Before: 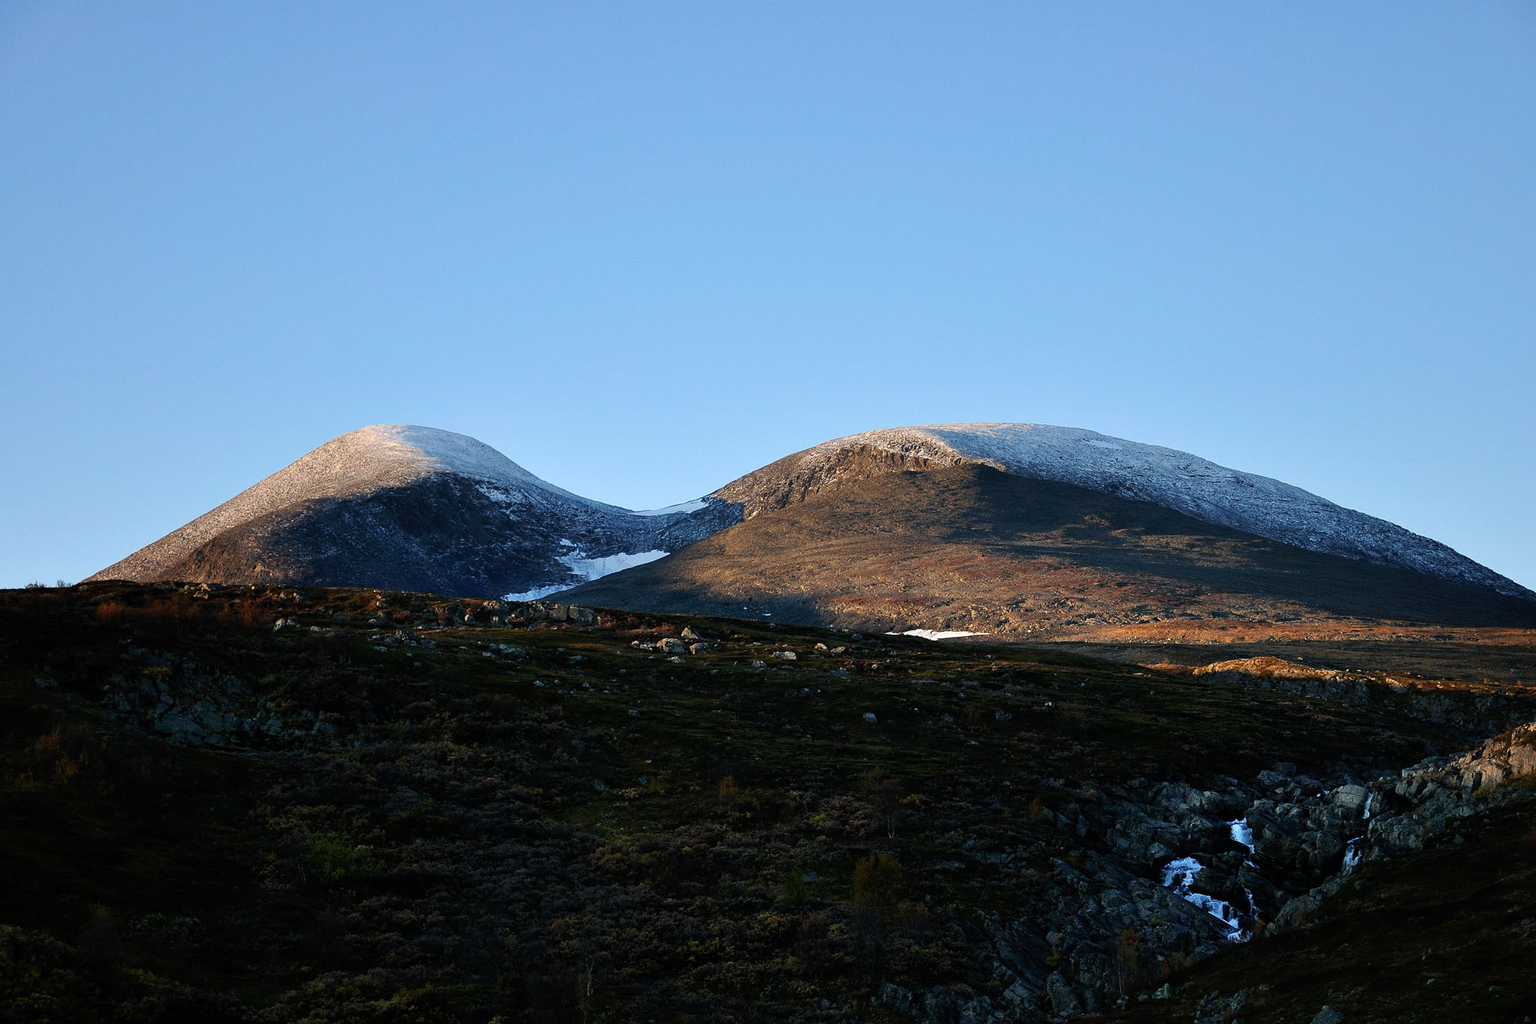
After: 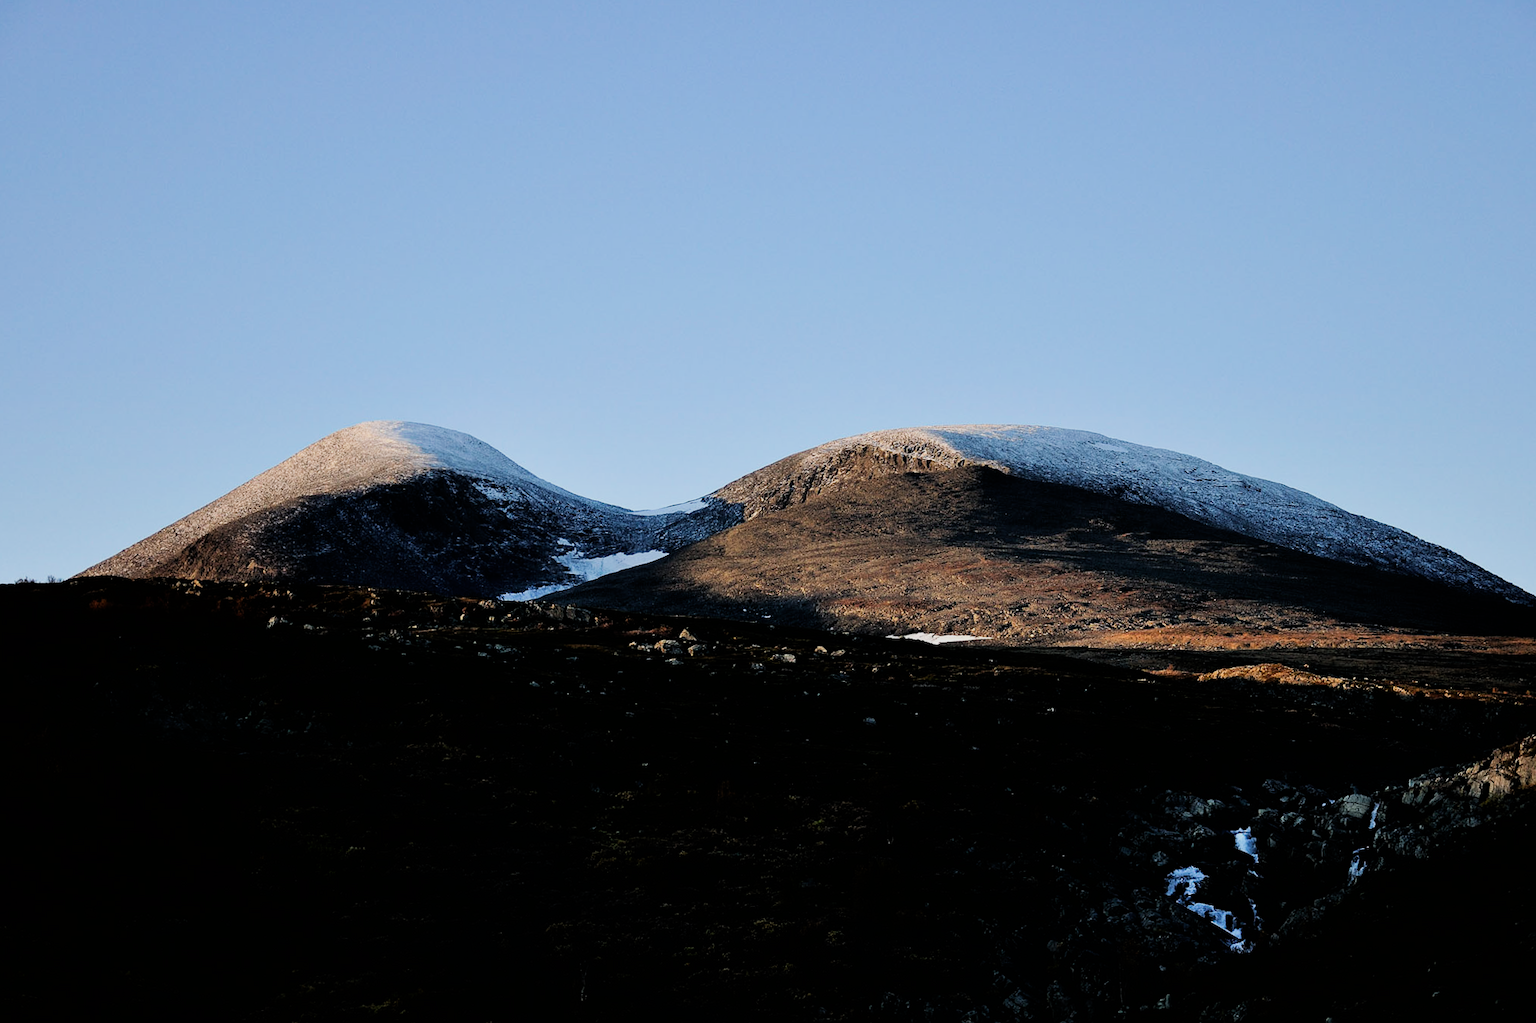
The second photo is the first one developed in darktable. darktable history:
crop and rotate: angle -0.5°
filmic rgb: black relative exposure -5 EV, hardness 2.88, contrast 1.3, highlights saturation mix -30%
